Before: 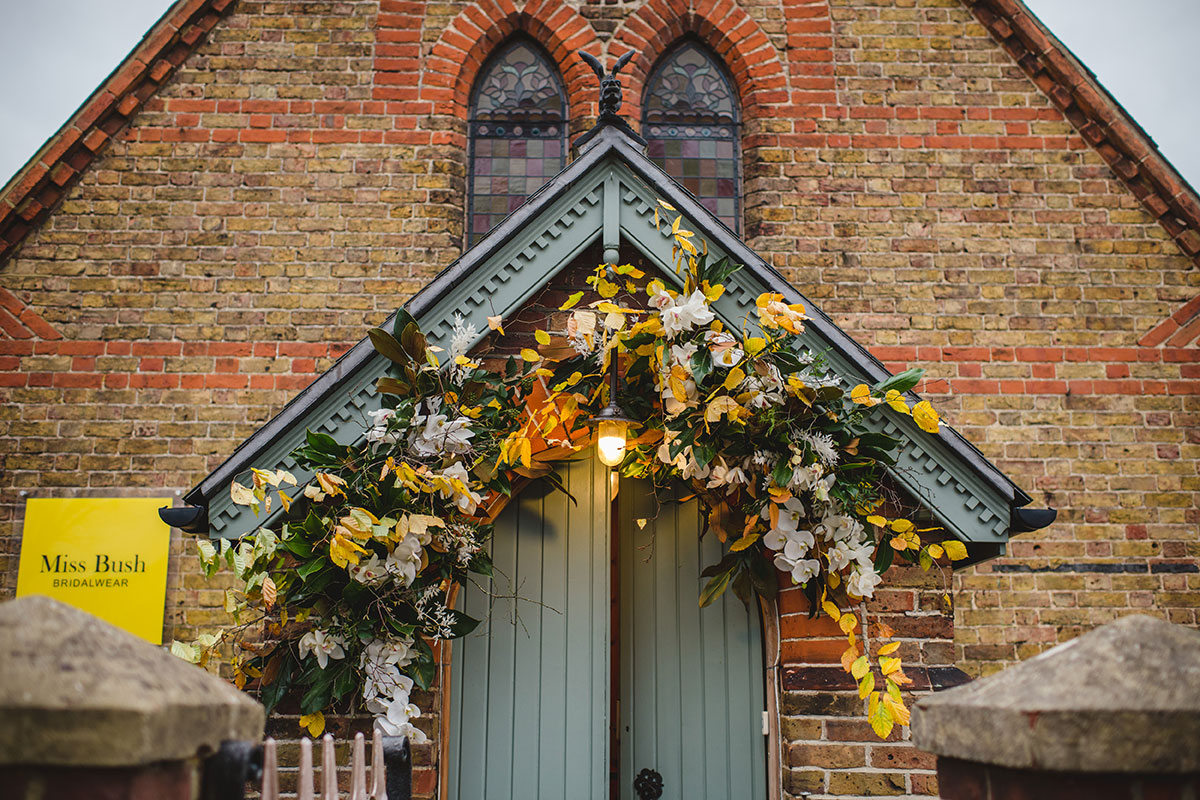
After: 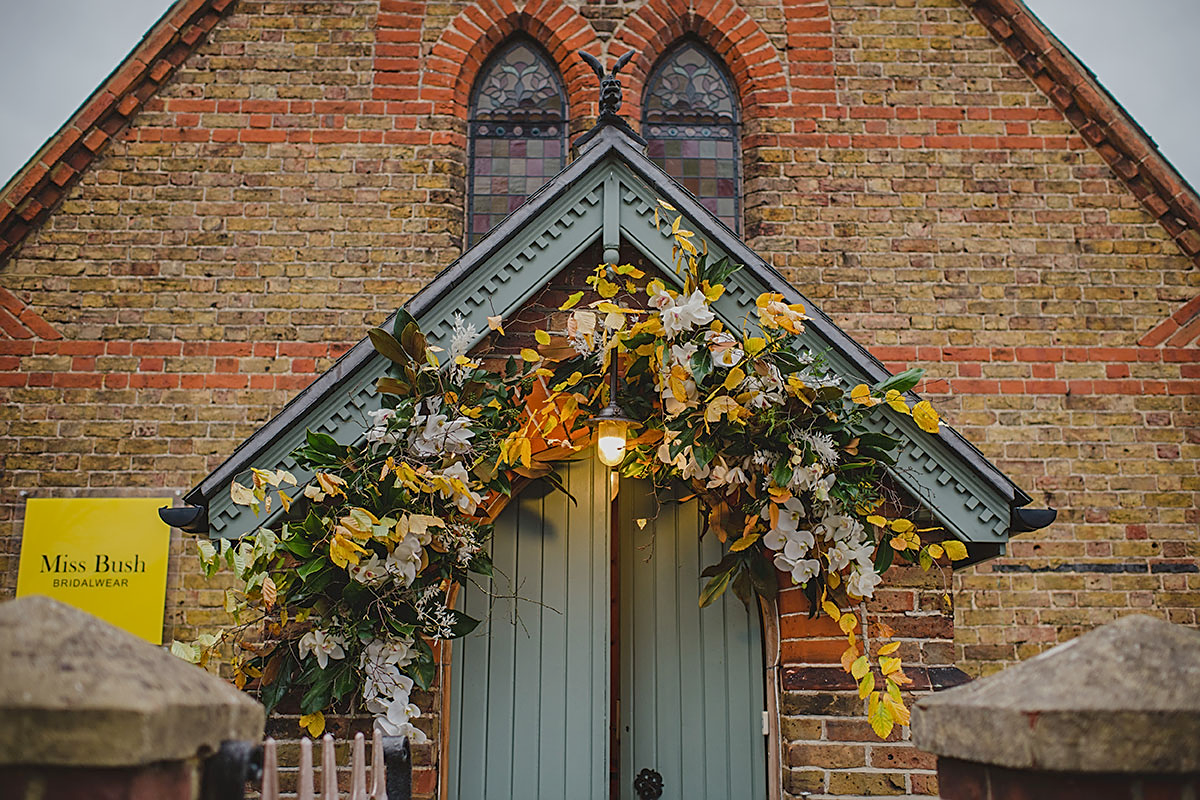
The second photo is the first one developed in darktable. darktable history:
tone equalizer: -8 EV 0.25 EV, -7 EV 0.417 EV, -6 EV 0.417 EV, -5 EV 0.25 EV, -3 EV -0.25 EV, -2 EV -0.417 EV, -1 EV -0.417 EV, +0 EV -0.25 EV, edges refinement/feathering 500, mask exposure compensation -1.57 EV, preserve details guided filter
sharpen: on, module defaults
